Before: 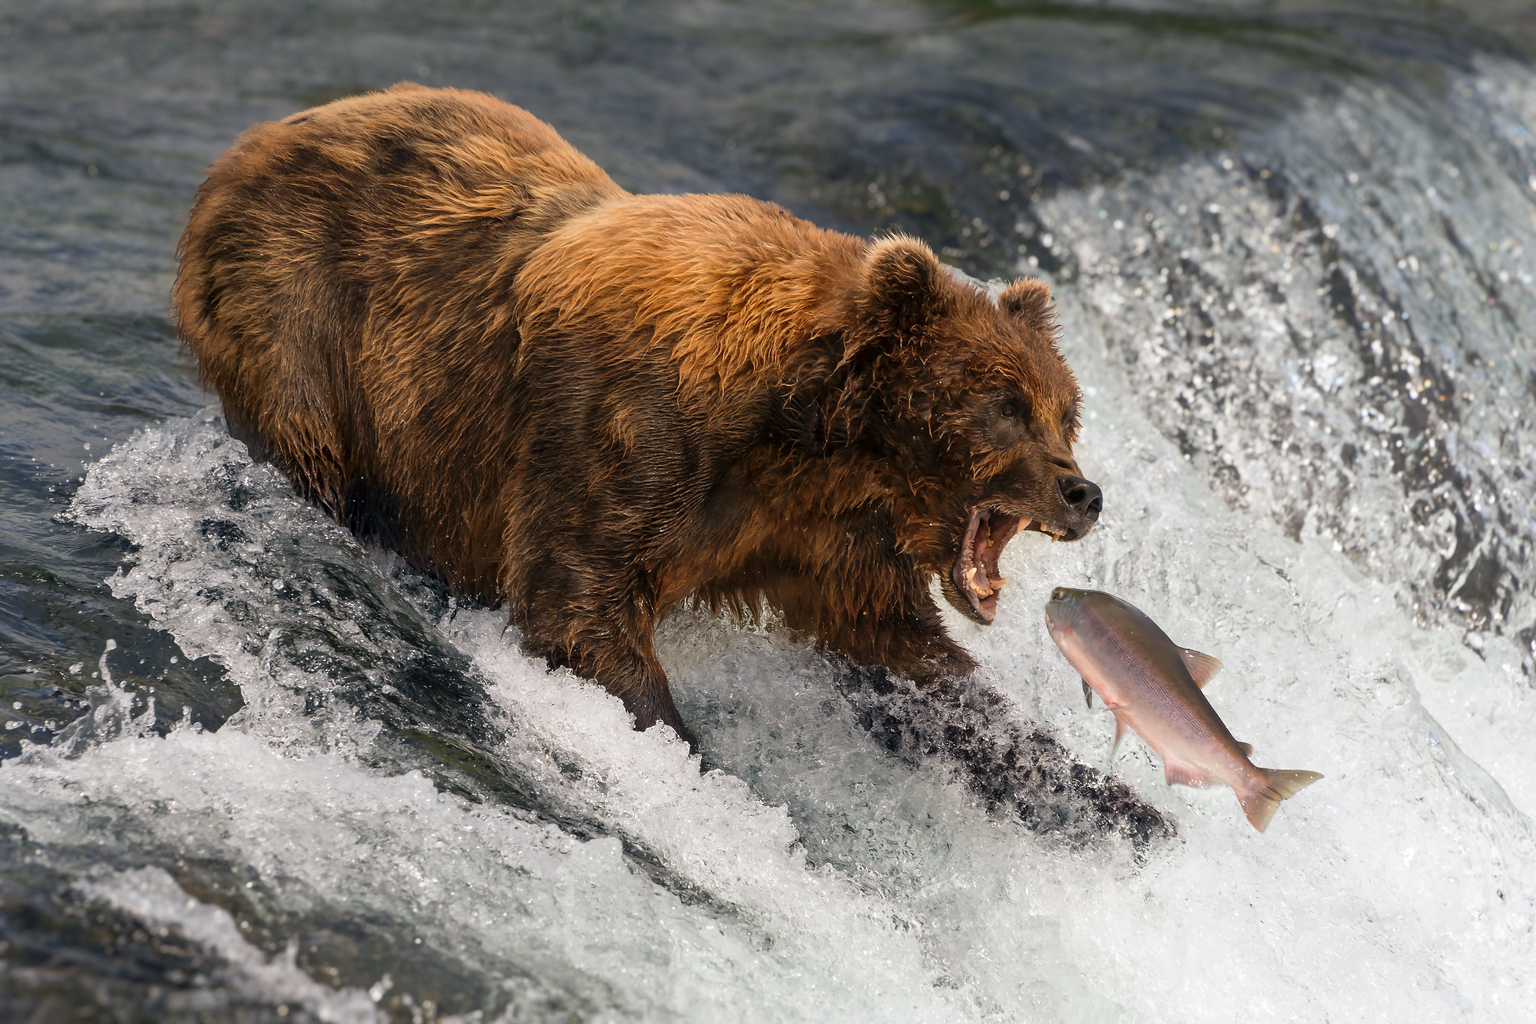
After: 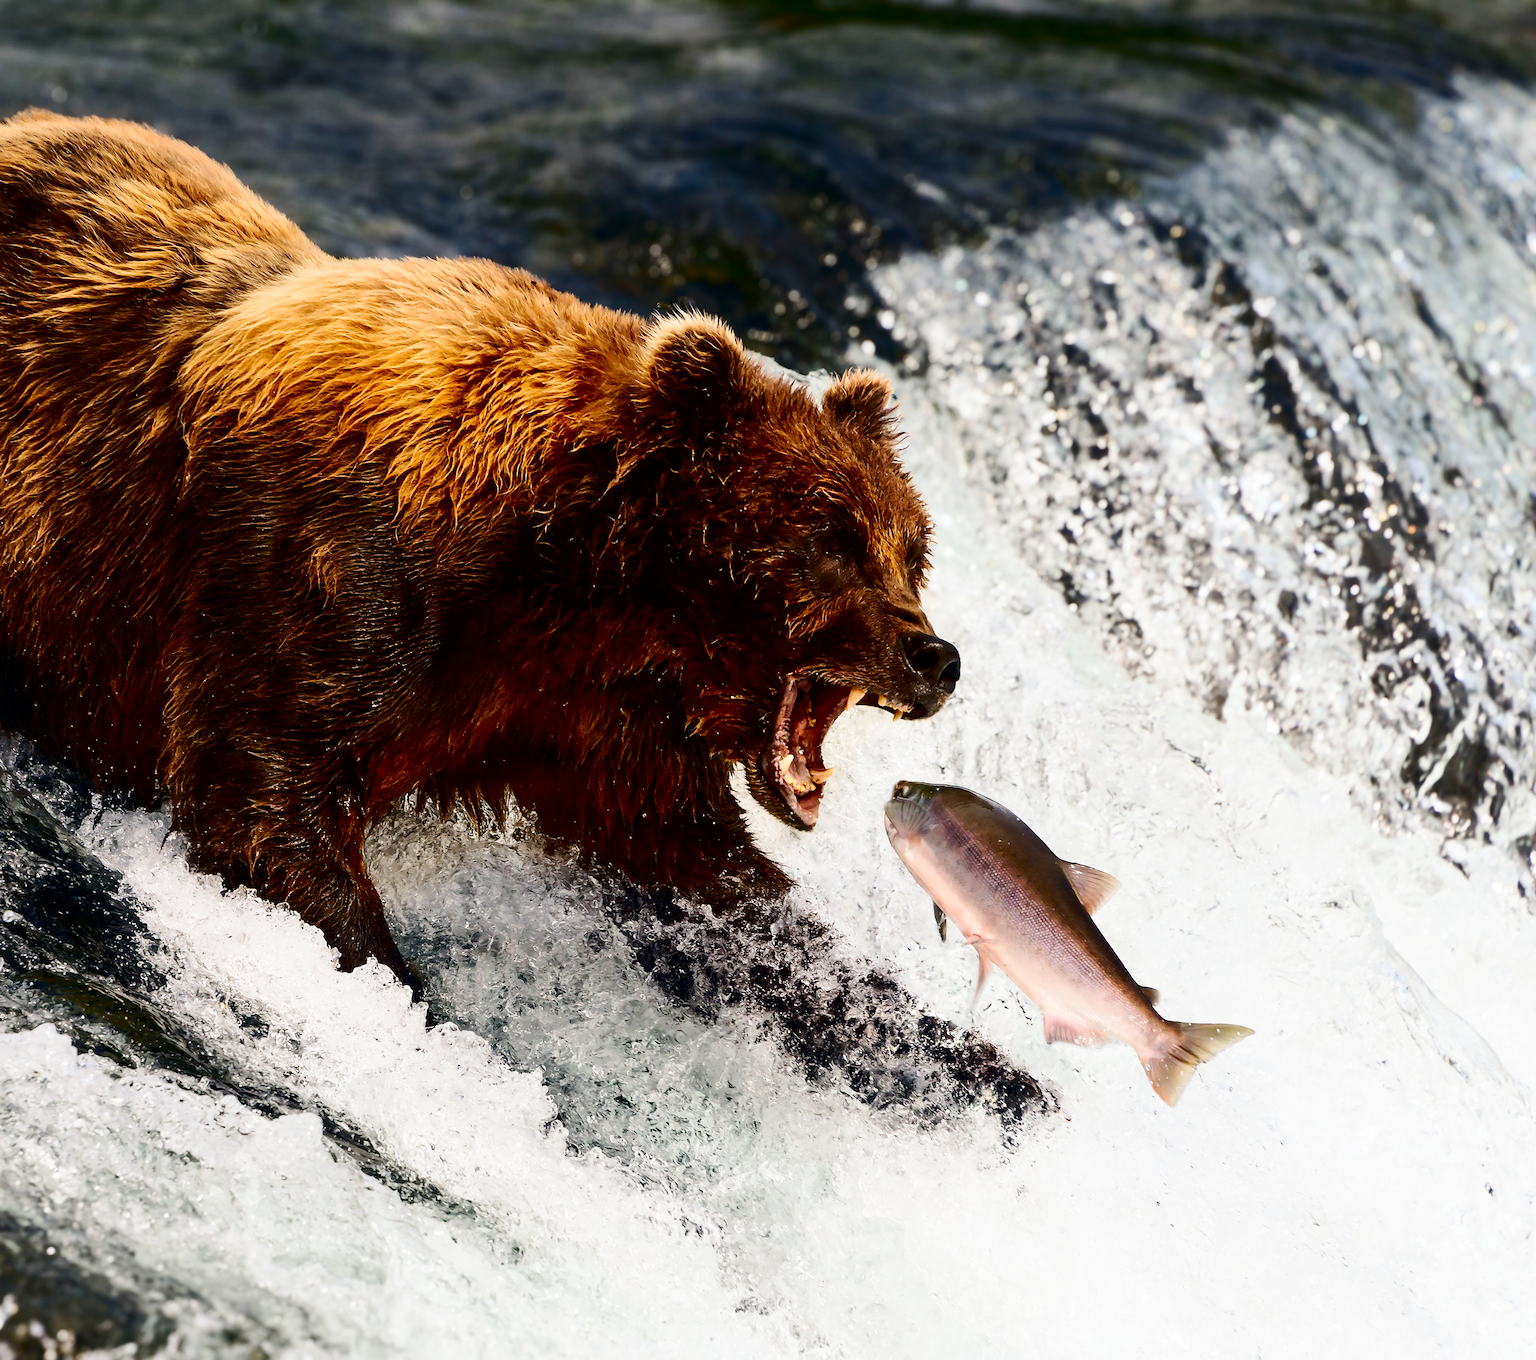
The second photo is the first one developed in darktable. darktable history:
crop and rotate: left 24.747%
base curve: curves: ch0 [(0, 0) (0.032, 0.025) (0.121, 0.166) (0.206, 0.329) (0.605, 0.79) (1, 1)], preserve colors none
contrast brightness saturation: contrast 0.237, brightness -0.224, saturation 0.144
